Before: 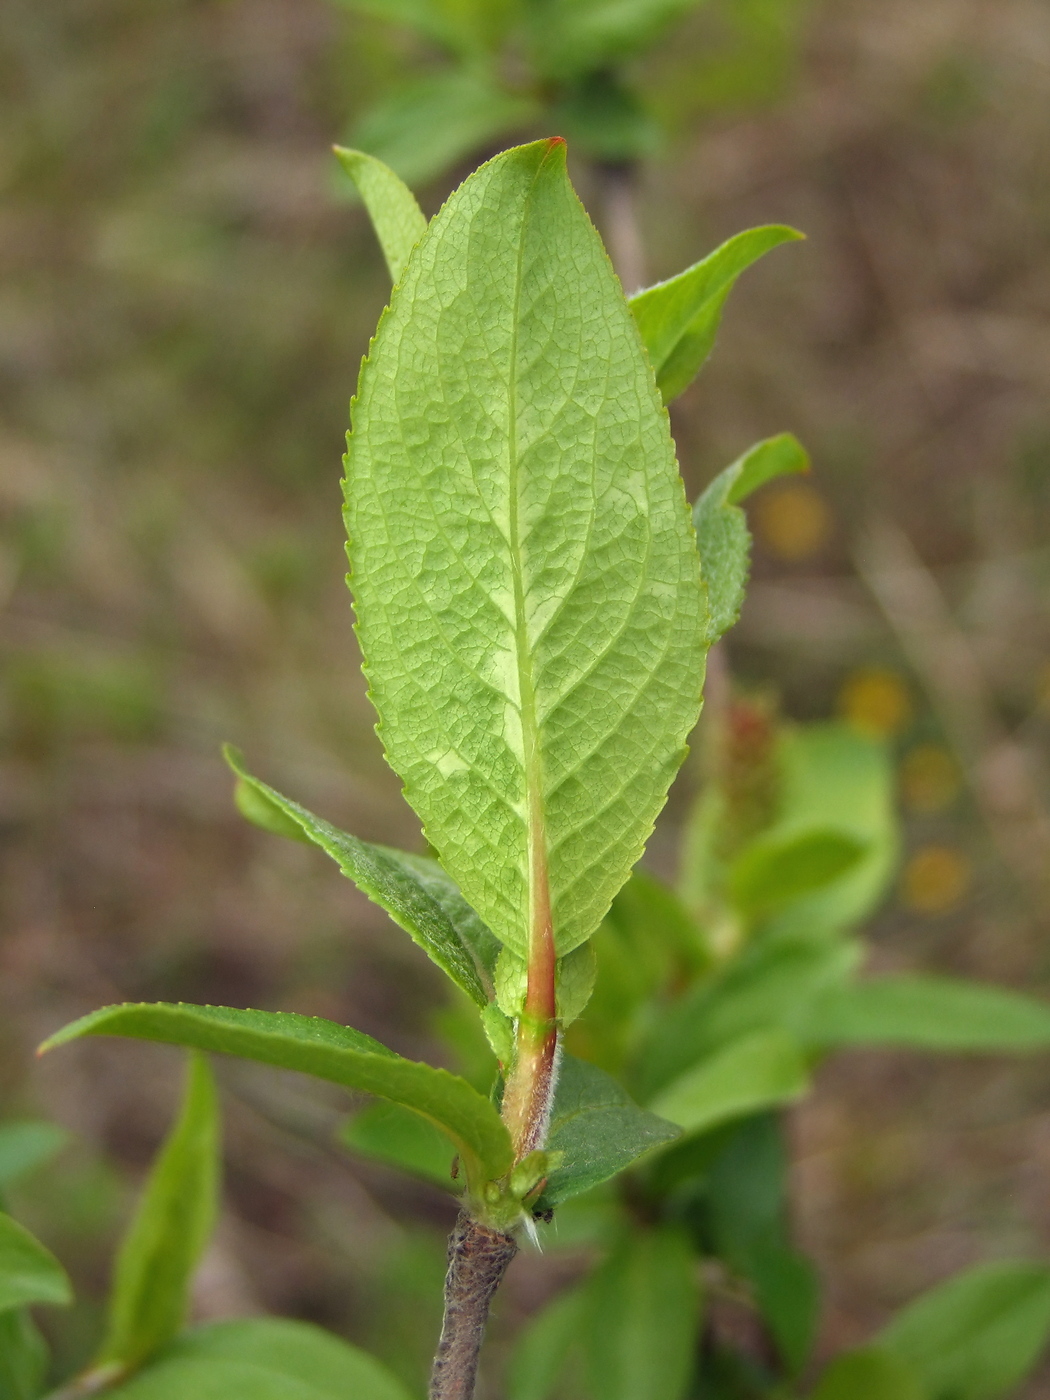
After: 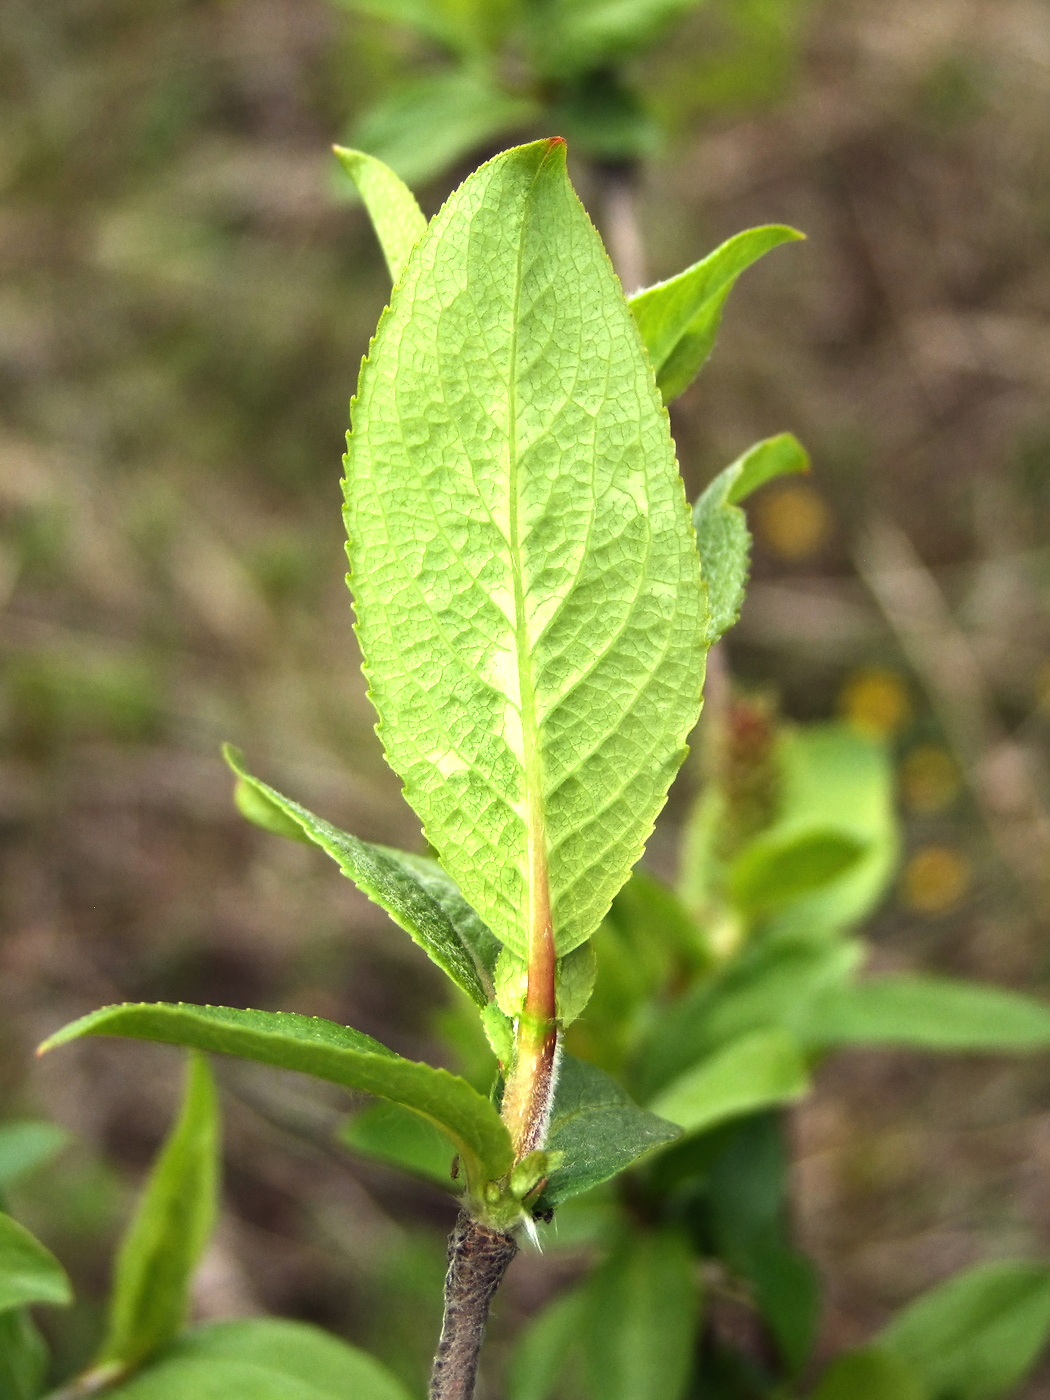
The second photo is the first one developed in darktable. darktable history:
tone equalizer: -8 EV -1.06 EV, -7 EV -1.01 EV, -6 EV -0.86 EV, -5 EV -0.57 EV, -3 EV 0.545 EV, -2 EV 0.881 EV, -1 EV 1.01 EV, +0 EV 1.08 EV, edges refinement/feathering 500, mask exposure compensation -1.57 EV, preserve details no
